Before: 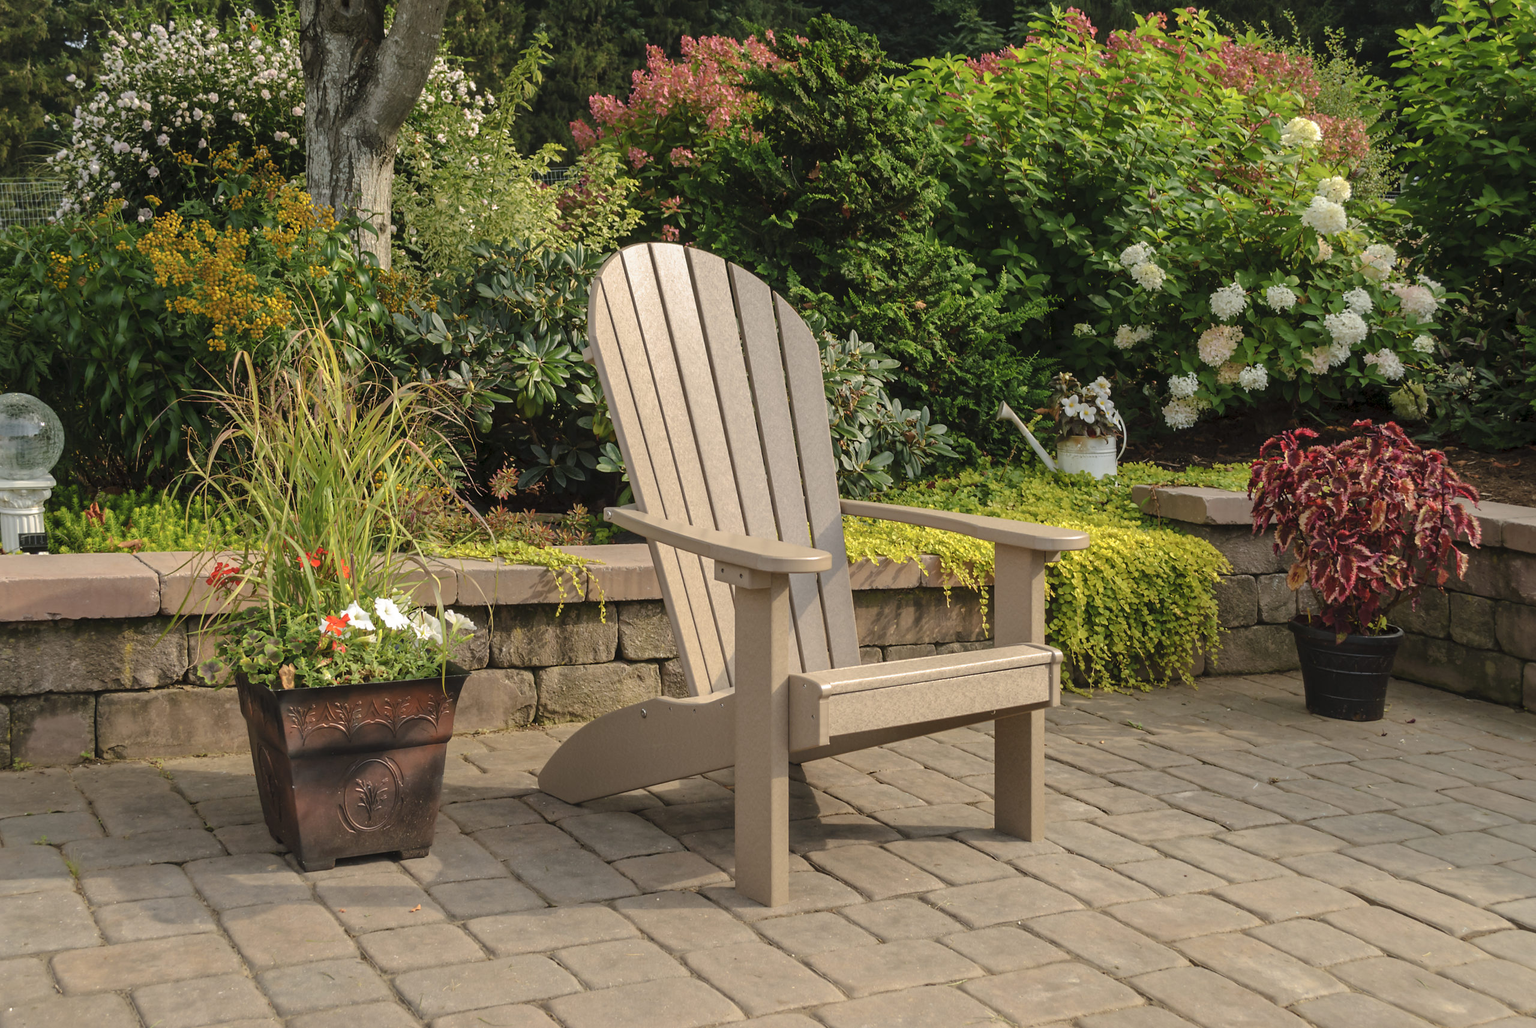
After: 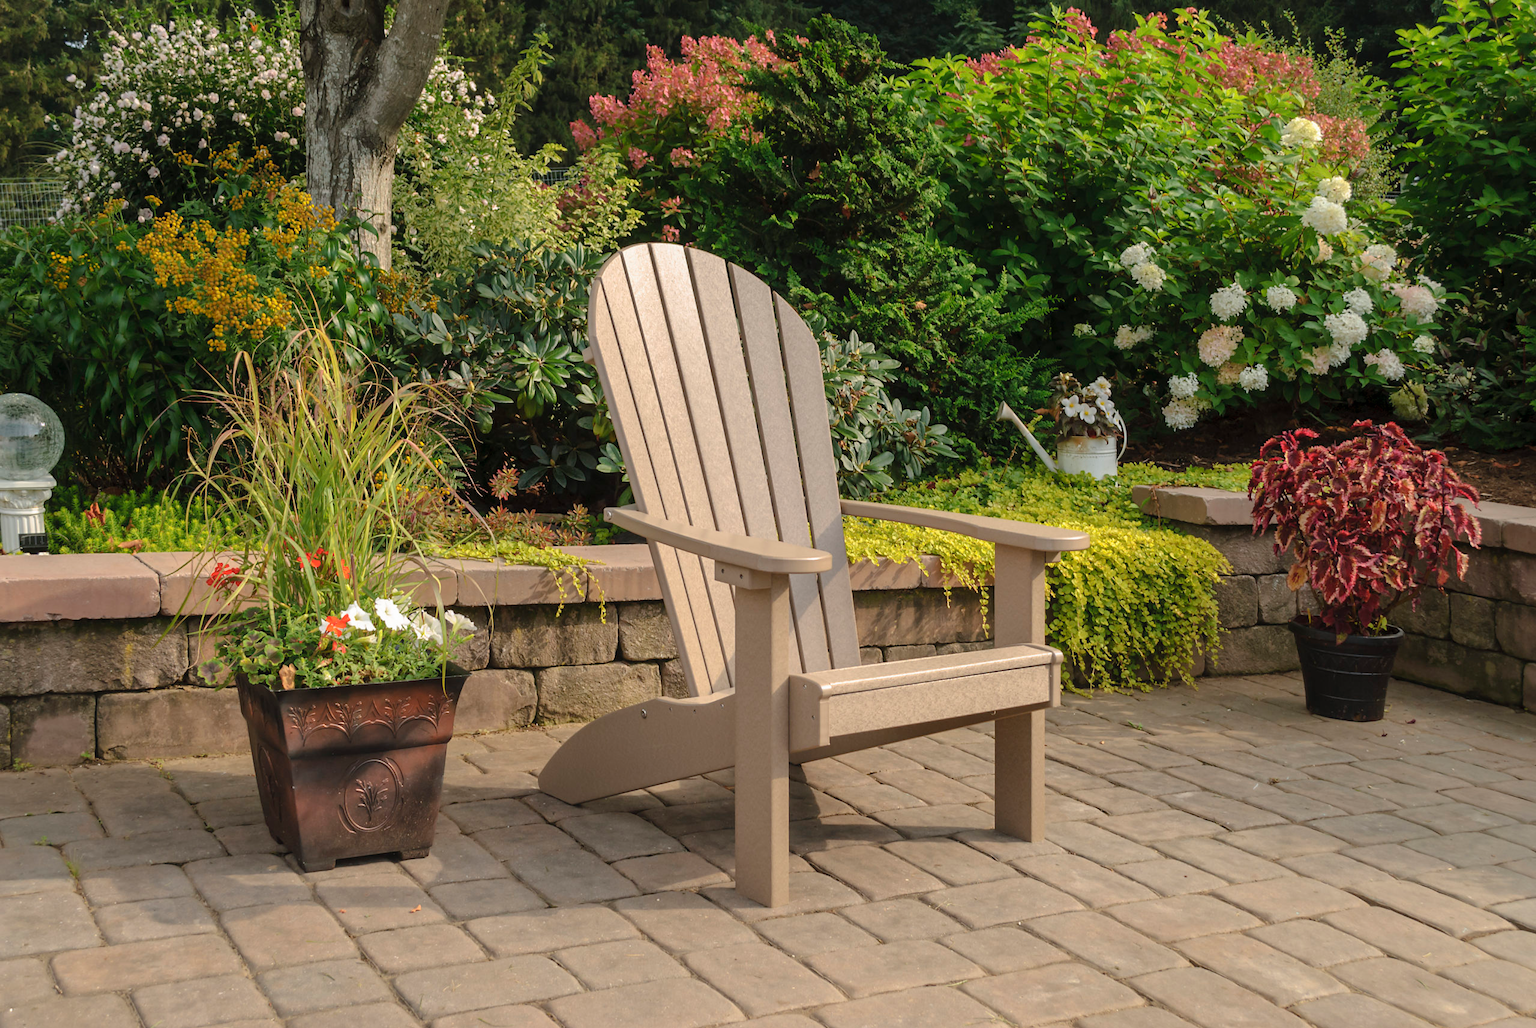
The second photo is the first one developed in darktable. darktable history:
contrast equalizer: y [[0.5, 0.504, 0.515, 0.527, 0.535, 0.534], [0.5 ×6], [0.491, 0.387, 0.179, 0.068, 0.068, 0.068], [0 ×5, 0.023], [0 ×6]], mix -0.316
